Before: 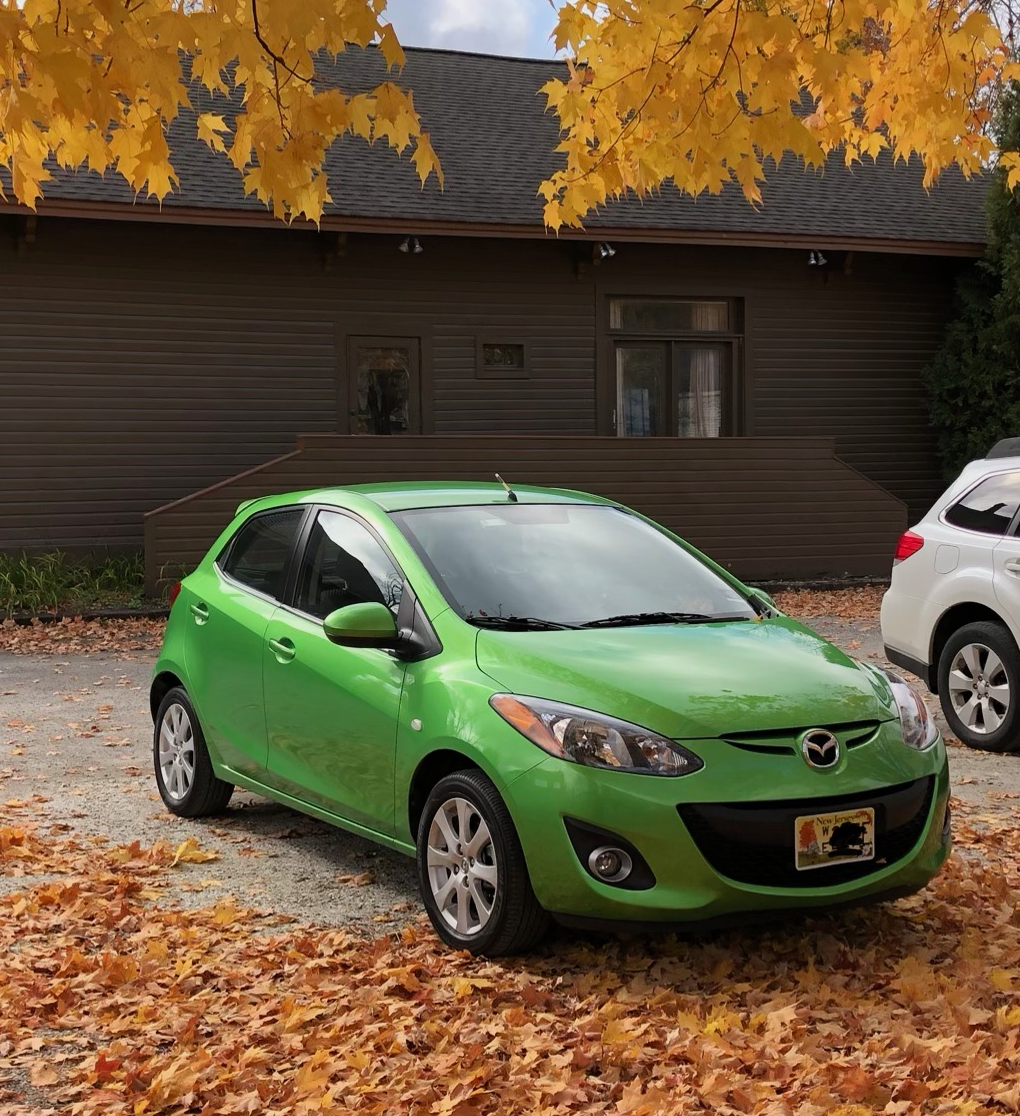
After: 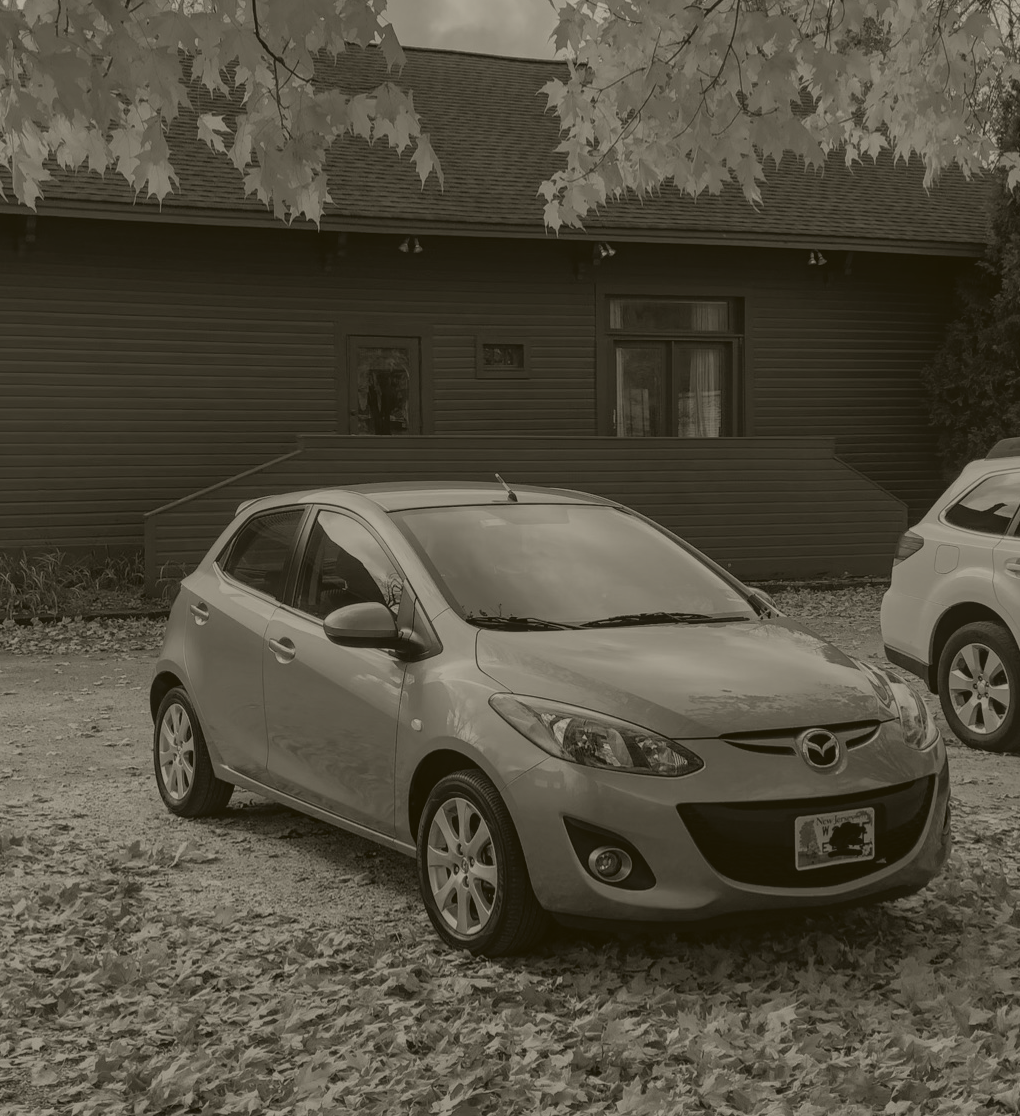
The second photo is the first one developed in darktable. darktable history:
colorize: hue 41.44°, saturation 22%, source mix 60%, lightness 10.61%
local contrast: detail 130%
